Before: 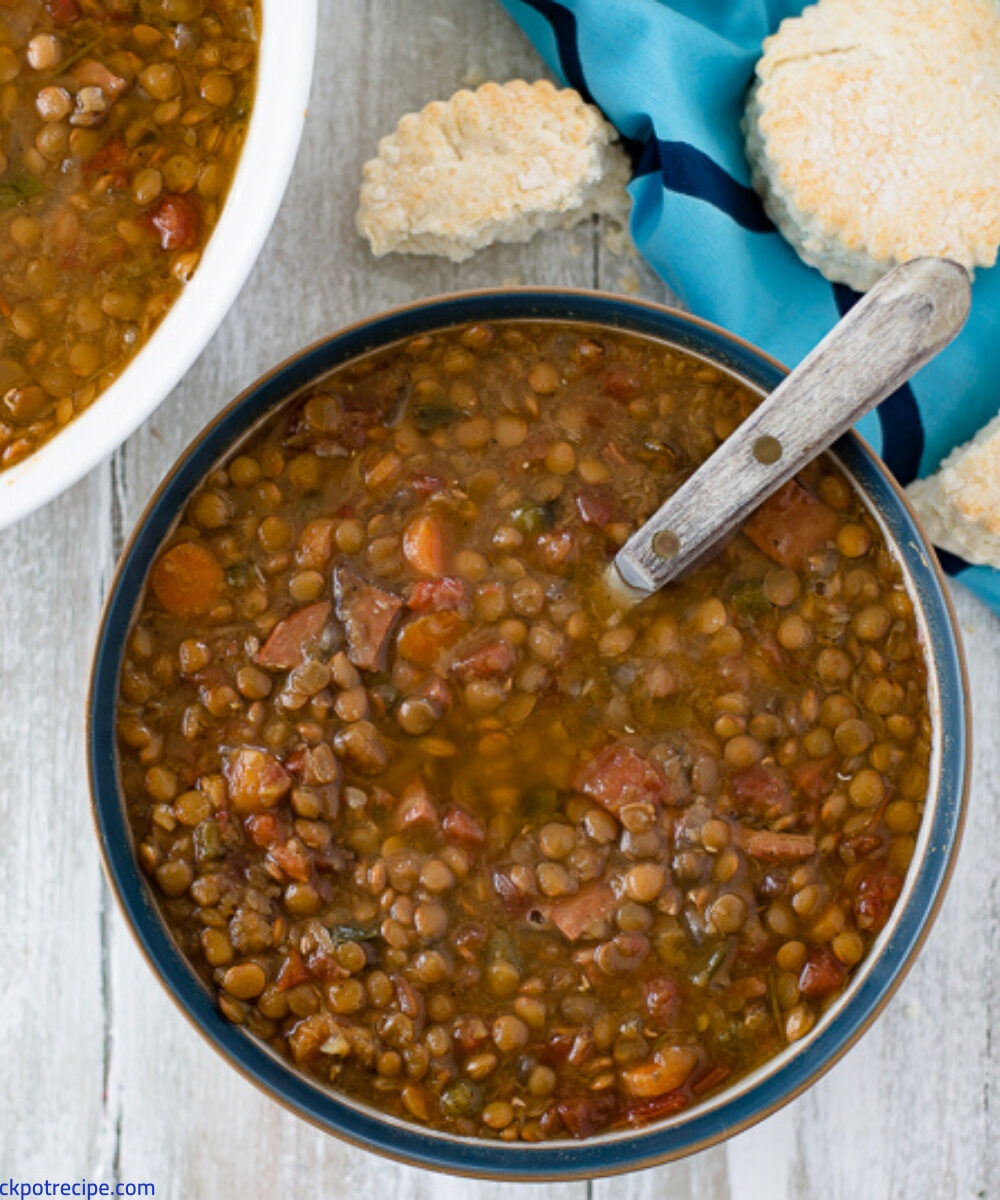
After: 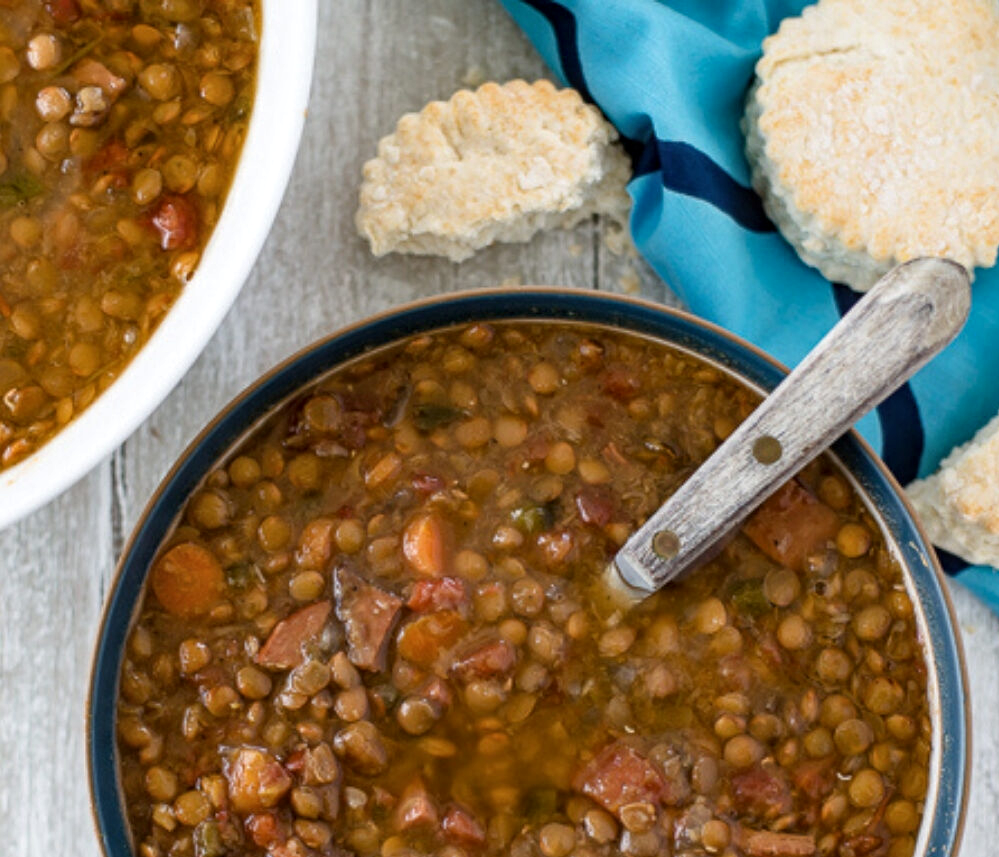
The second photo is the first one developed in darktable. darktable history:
crop: bottom 28.576%
local contrast: on, module defaults
